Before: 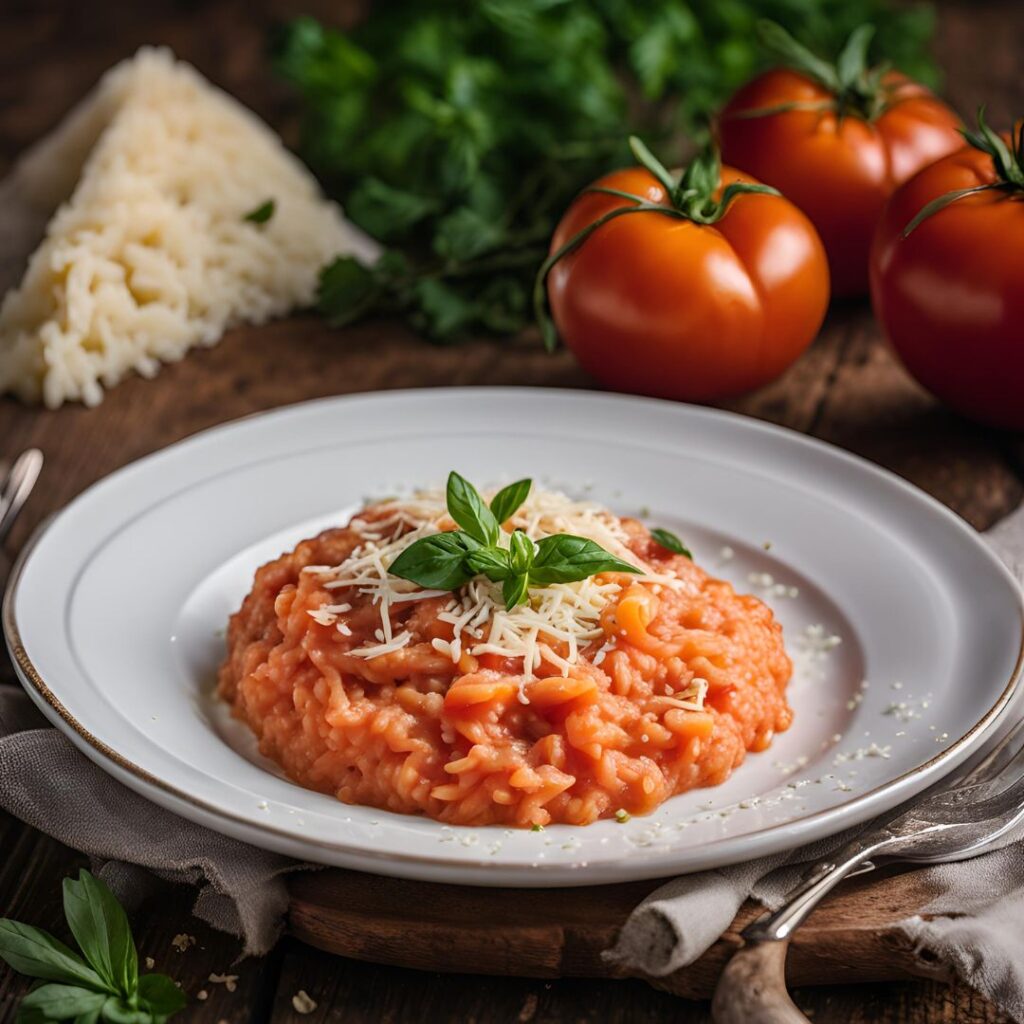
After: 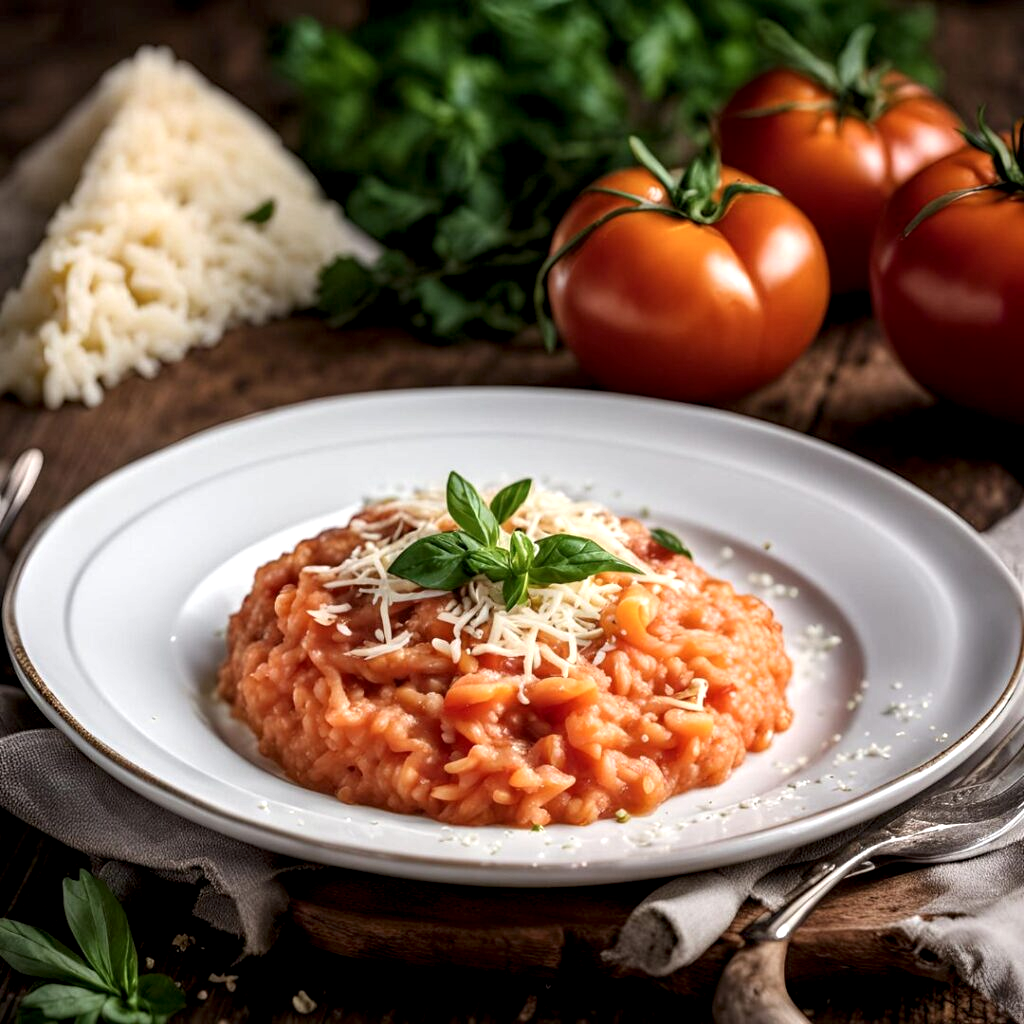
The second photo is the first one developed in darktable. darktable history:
local contrast: highlights 151%, shadows 141%, detail 140%, midtone range 0.254
